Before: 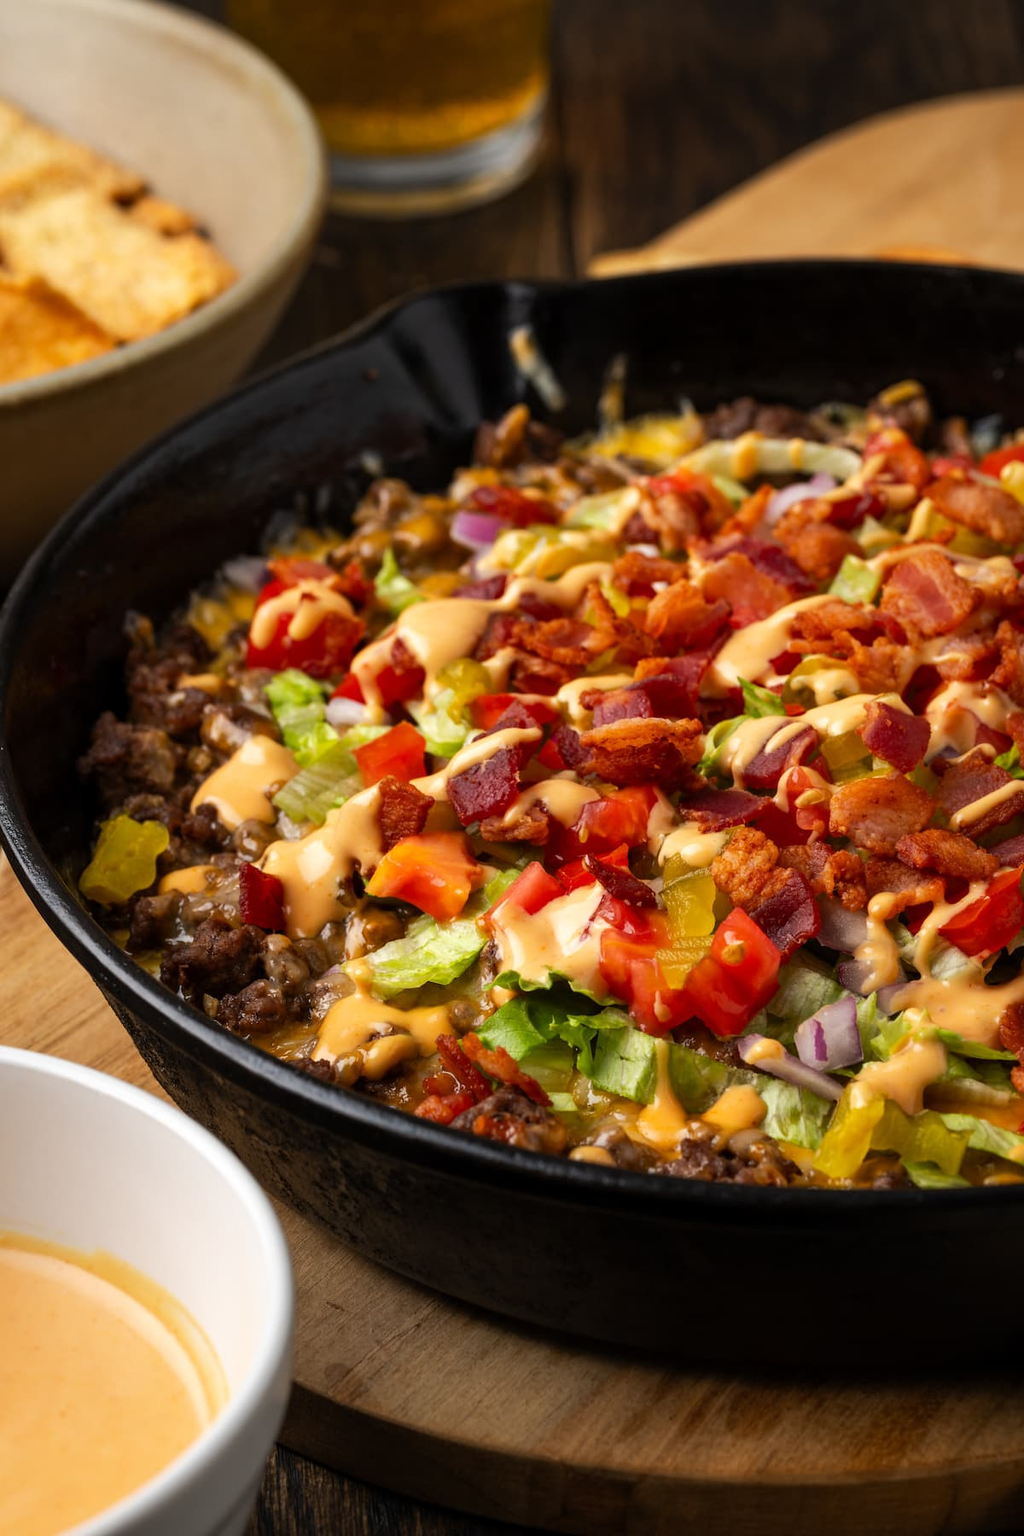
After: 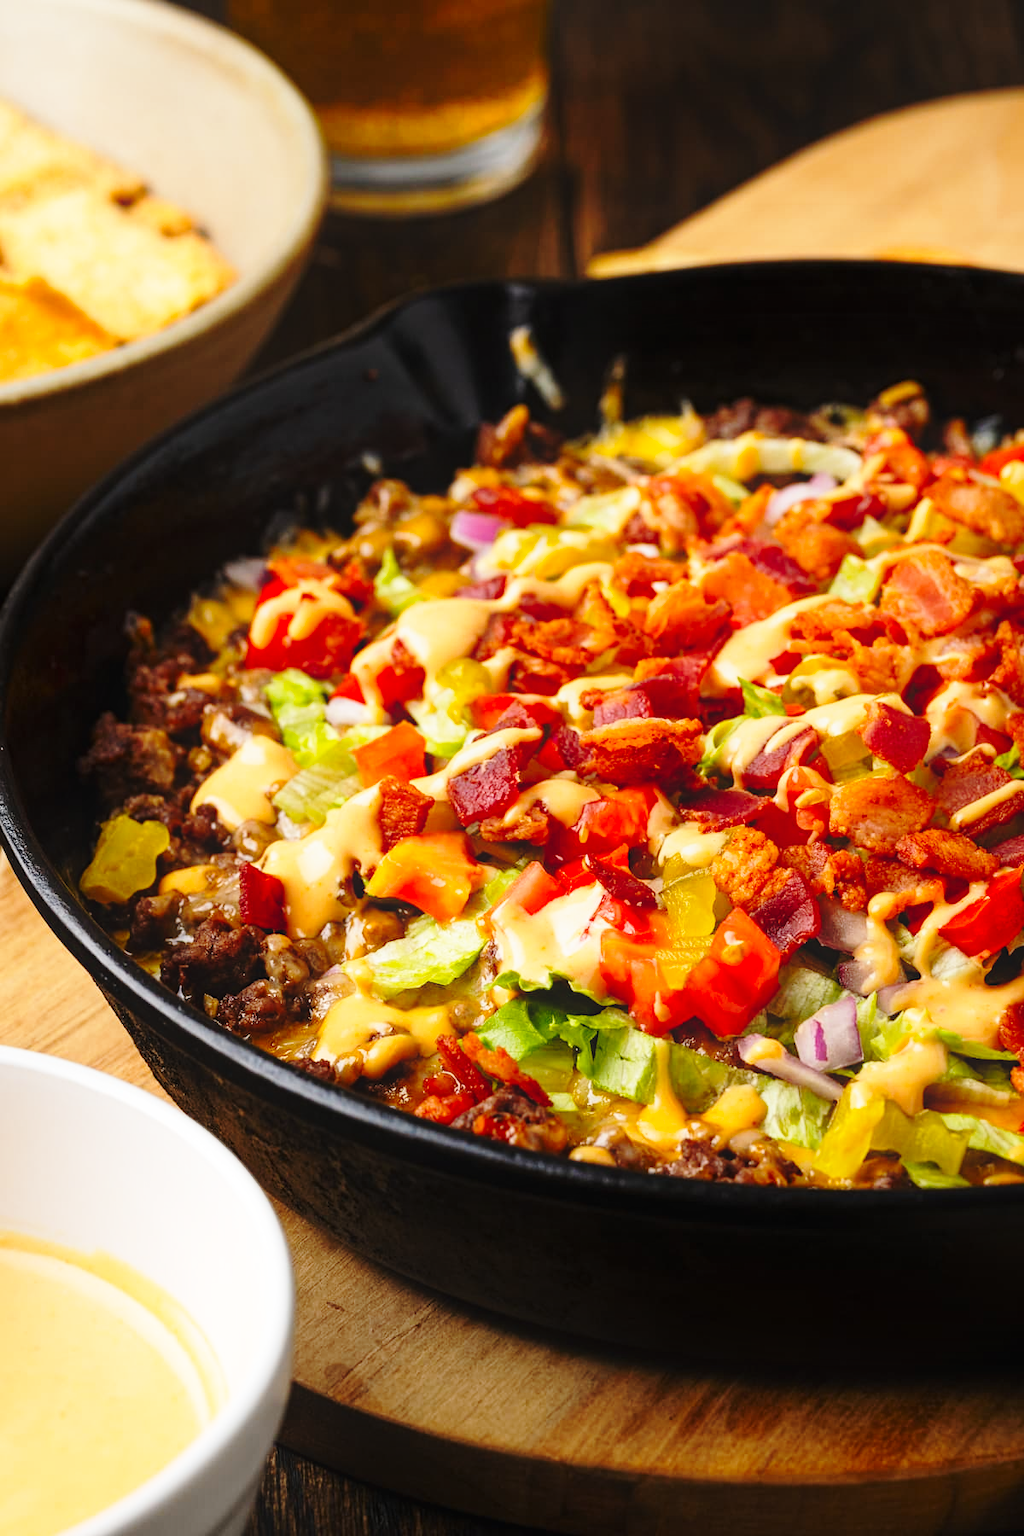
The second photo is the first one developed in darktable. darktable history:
base curve: curves: ch0 [(0, 0) (0.032, 0.037) (0.105, 0.228) (0.435, 0.76) (0.856, 0.983) (1, 1)], preserve colors none
contrast equalizer: y [[0.439, 0.44, 0.442, 0.457, 0.493, 0.498], [0.5 ×6], [0.5 ×6], [0 ×6], [0 ×6]]
